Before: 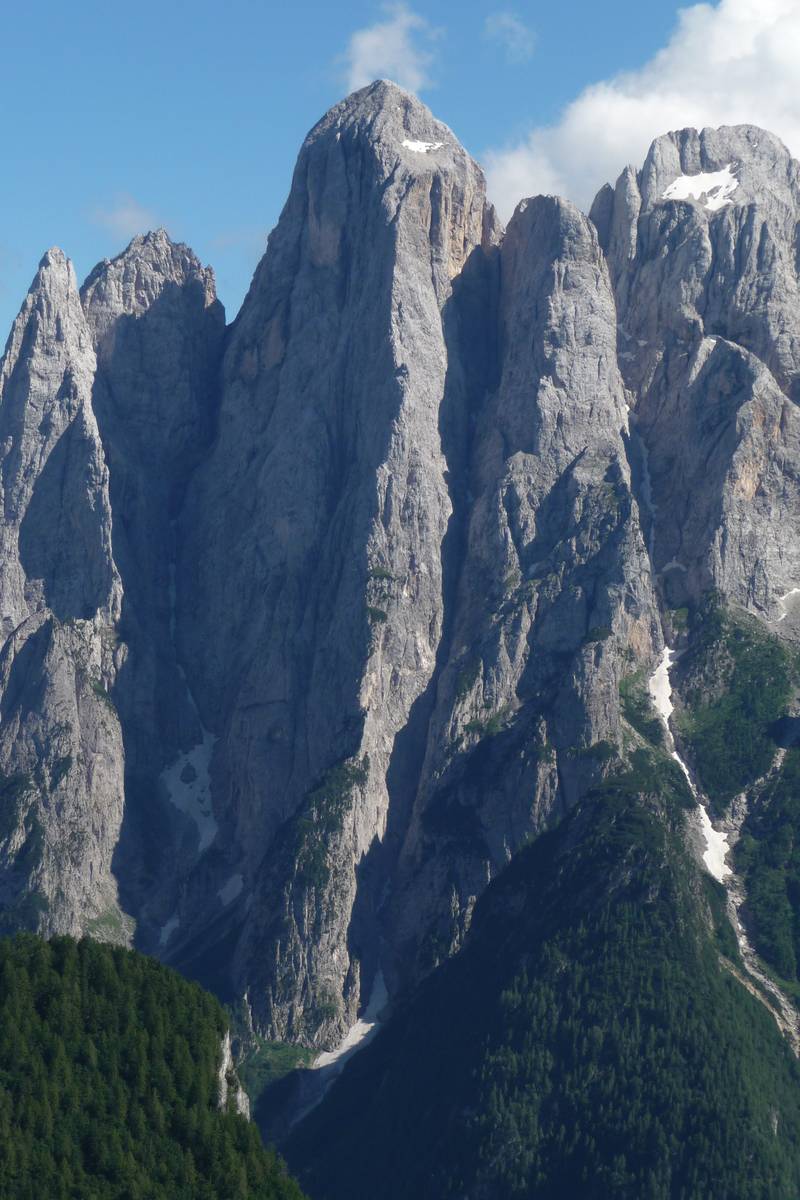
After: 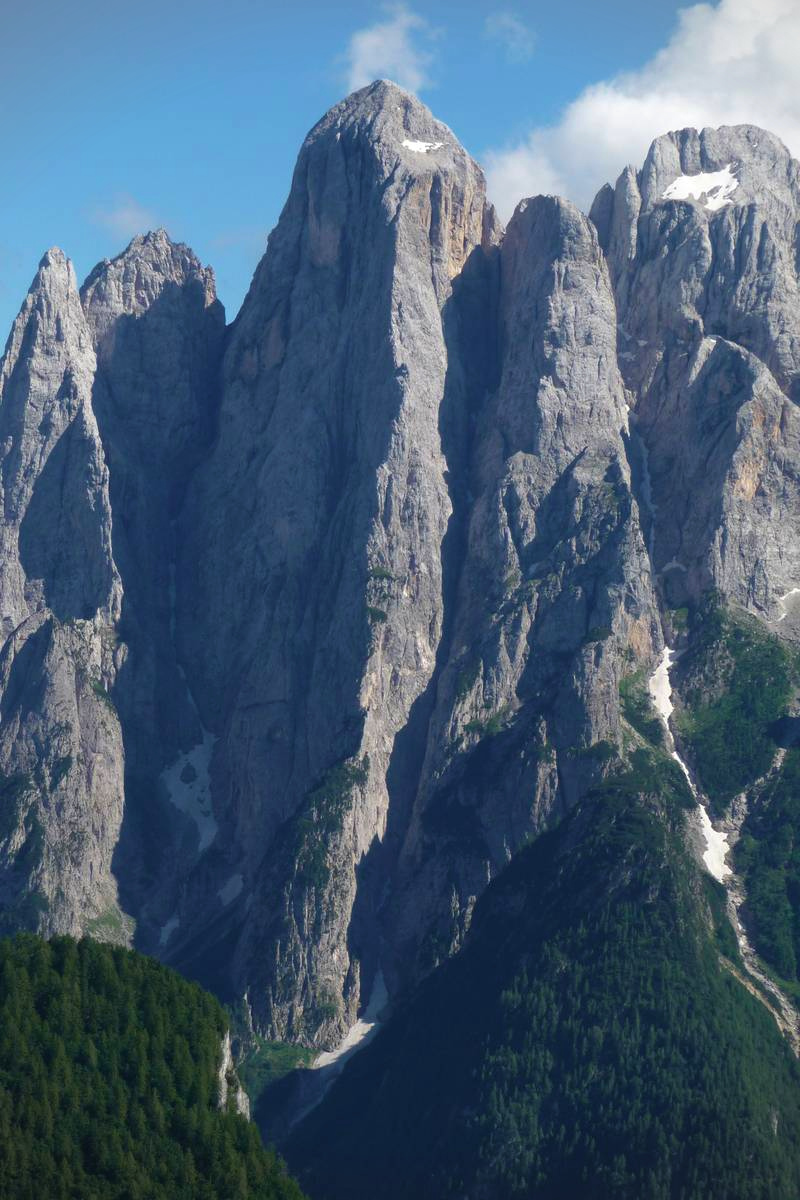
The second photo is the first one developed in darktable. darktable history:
tone equalizer: edges refinement/feathering 500, mask exposure compensation -1.25 EV, preserve details no
vignetting: fall-off start 91.32%
velvia: on, module defaults
